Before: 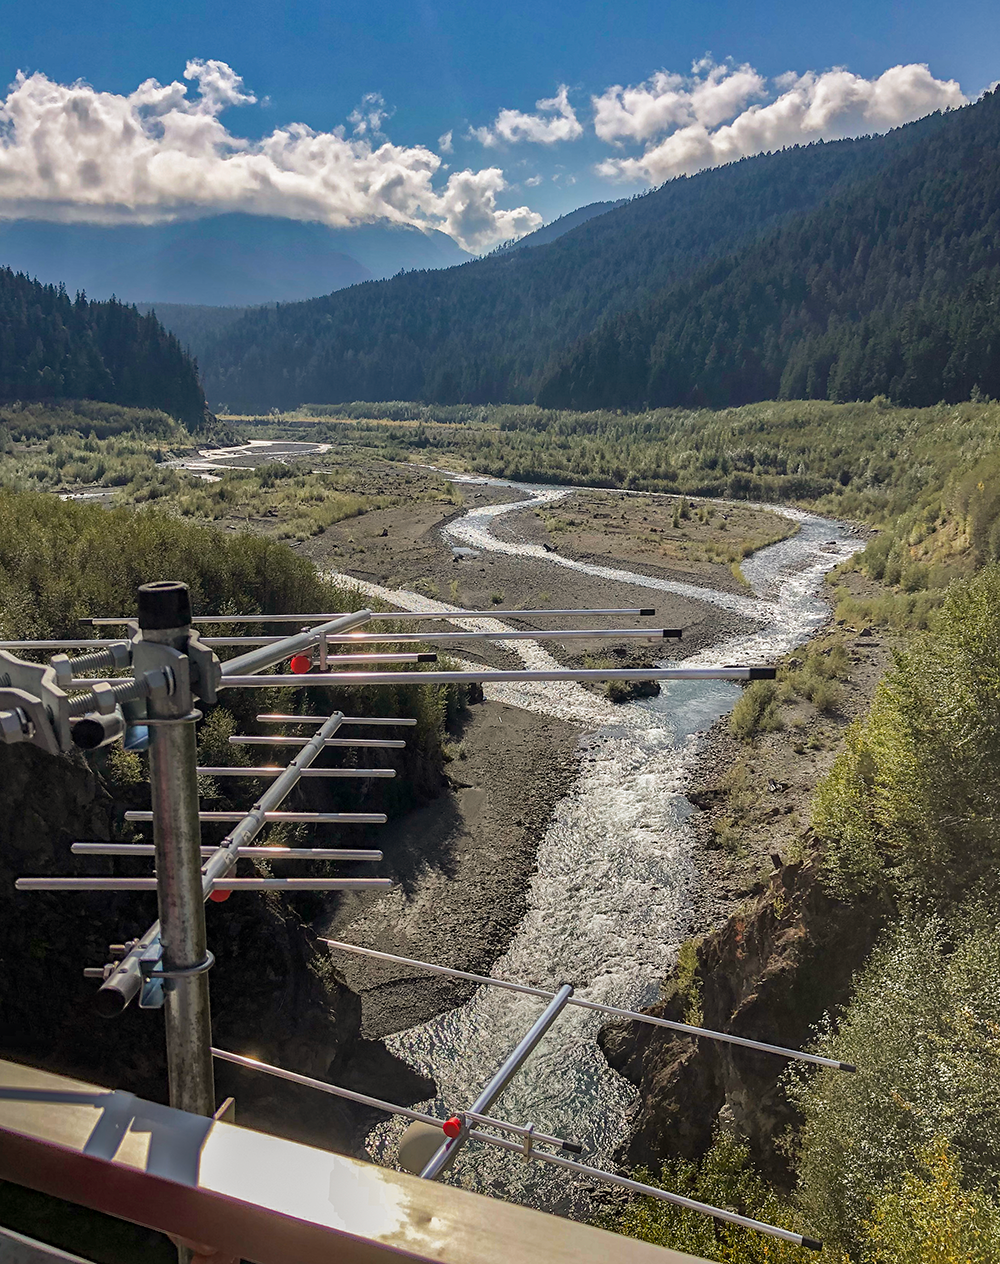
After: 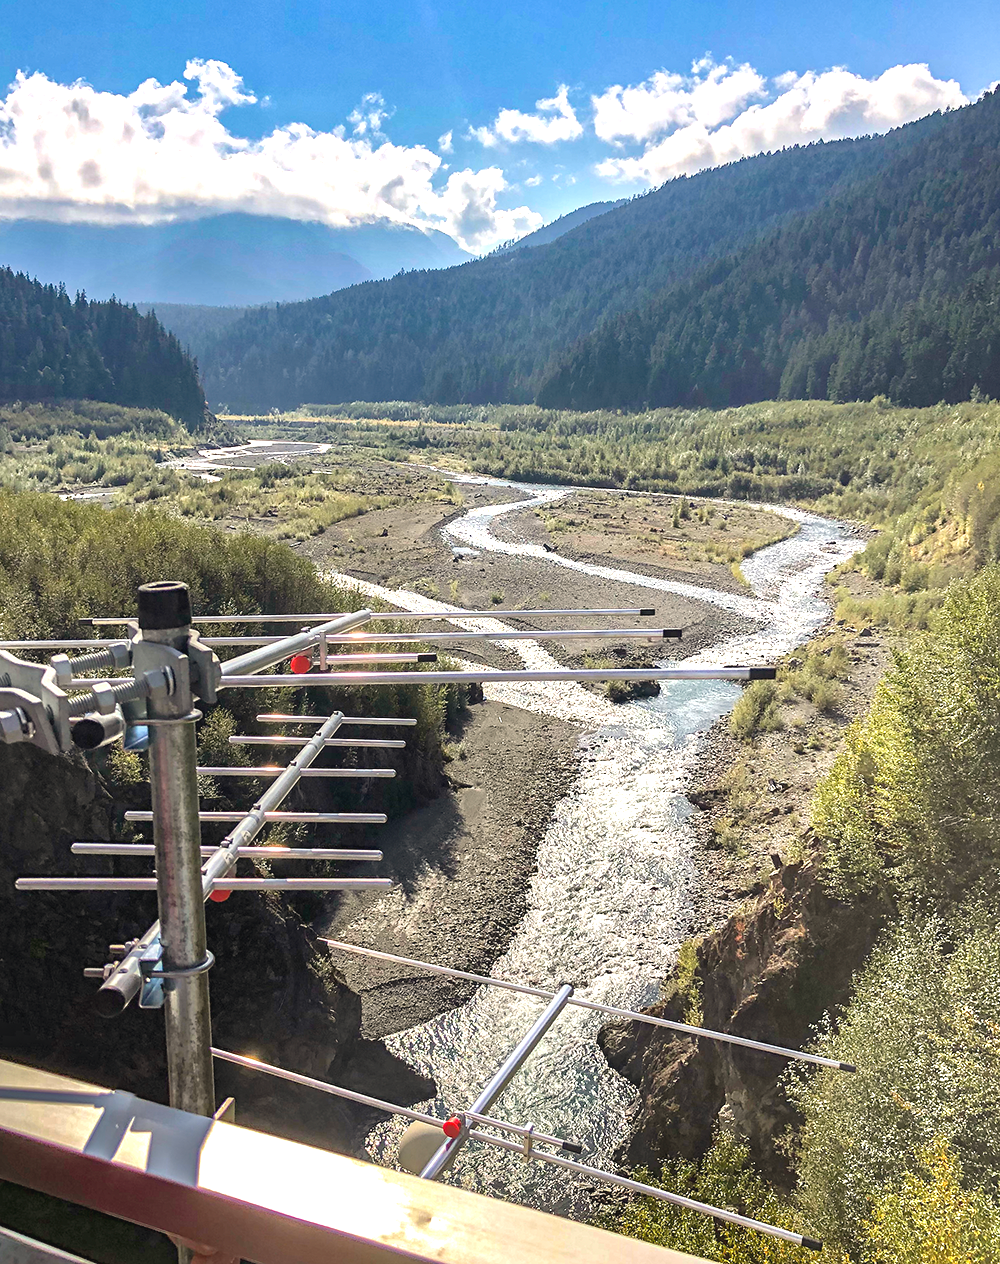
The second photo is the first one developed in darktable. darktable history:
exposure: black level correction -0.002, exposure 1.109 EV, compensate exposure bias true, compensate highlight preservation false
